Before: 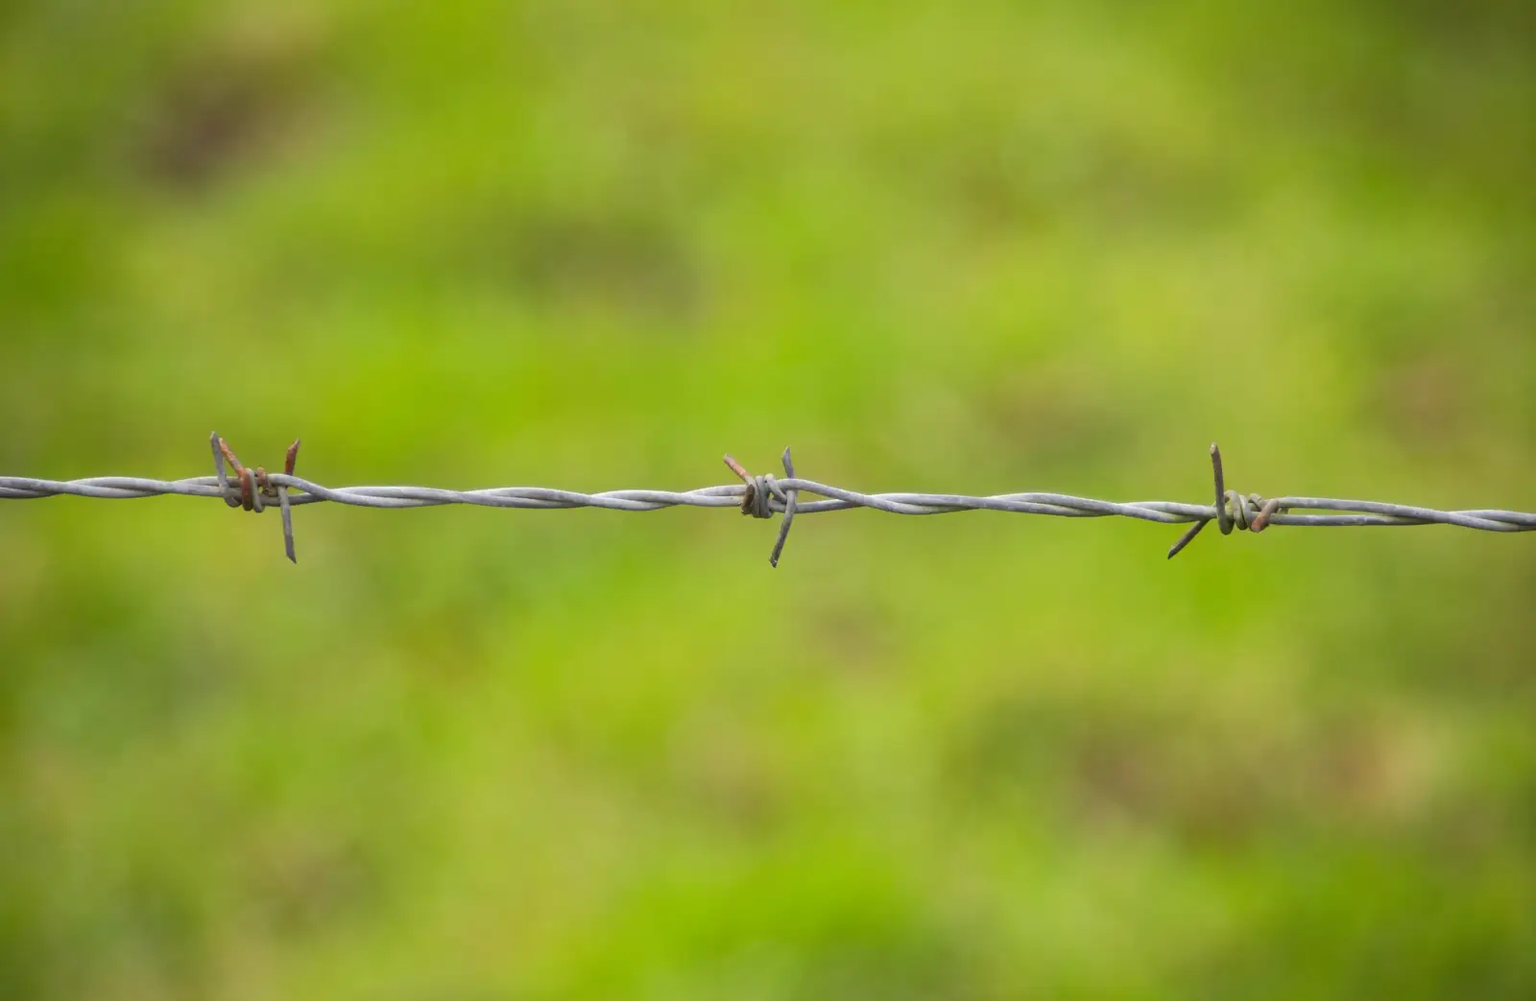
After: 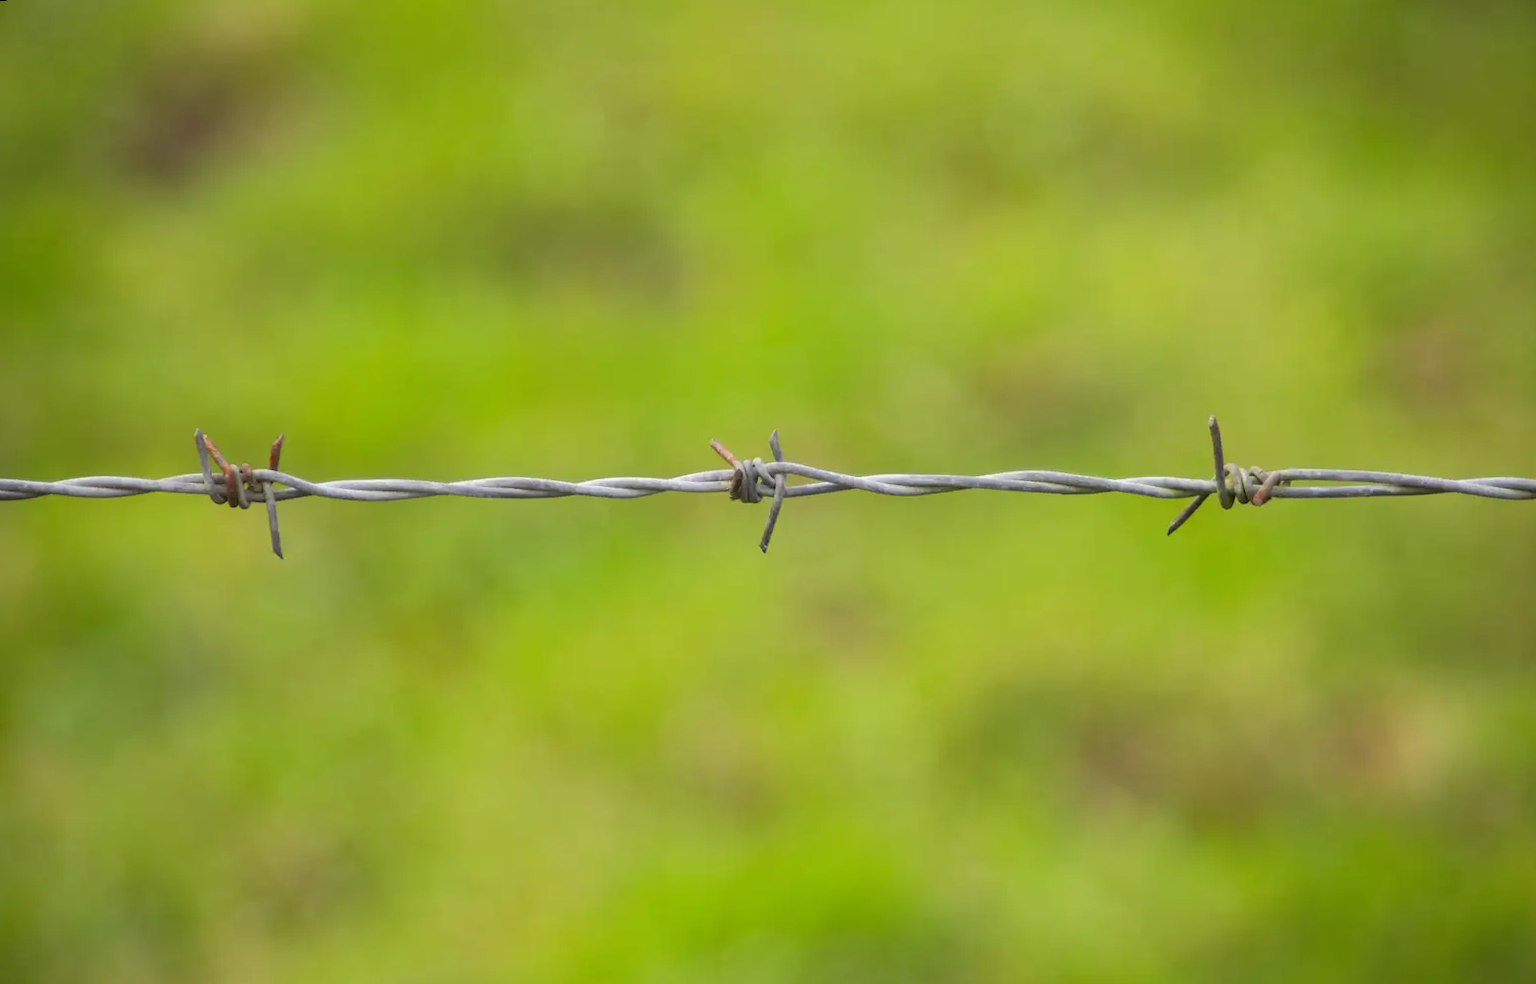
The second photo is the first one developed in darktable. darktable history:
rotate and perspective: rotation -1.32°, lens shift (horizontal) -0.031, crop left 0.015, crop right 0.985, crop top 0.047, crop bottom 0.982
white balance: emerald 1
